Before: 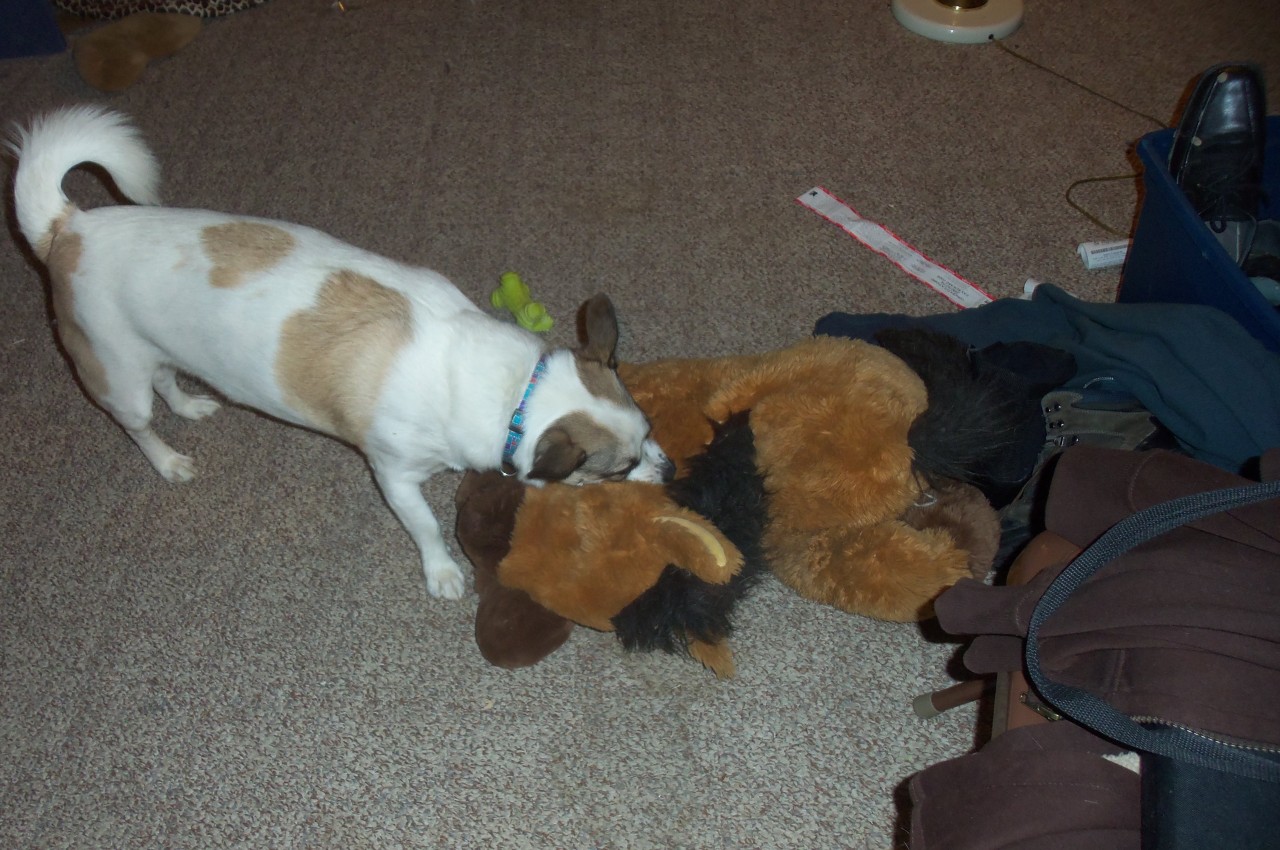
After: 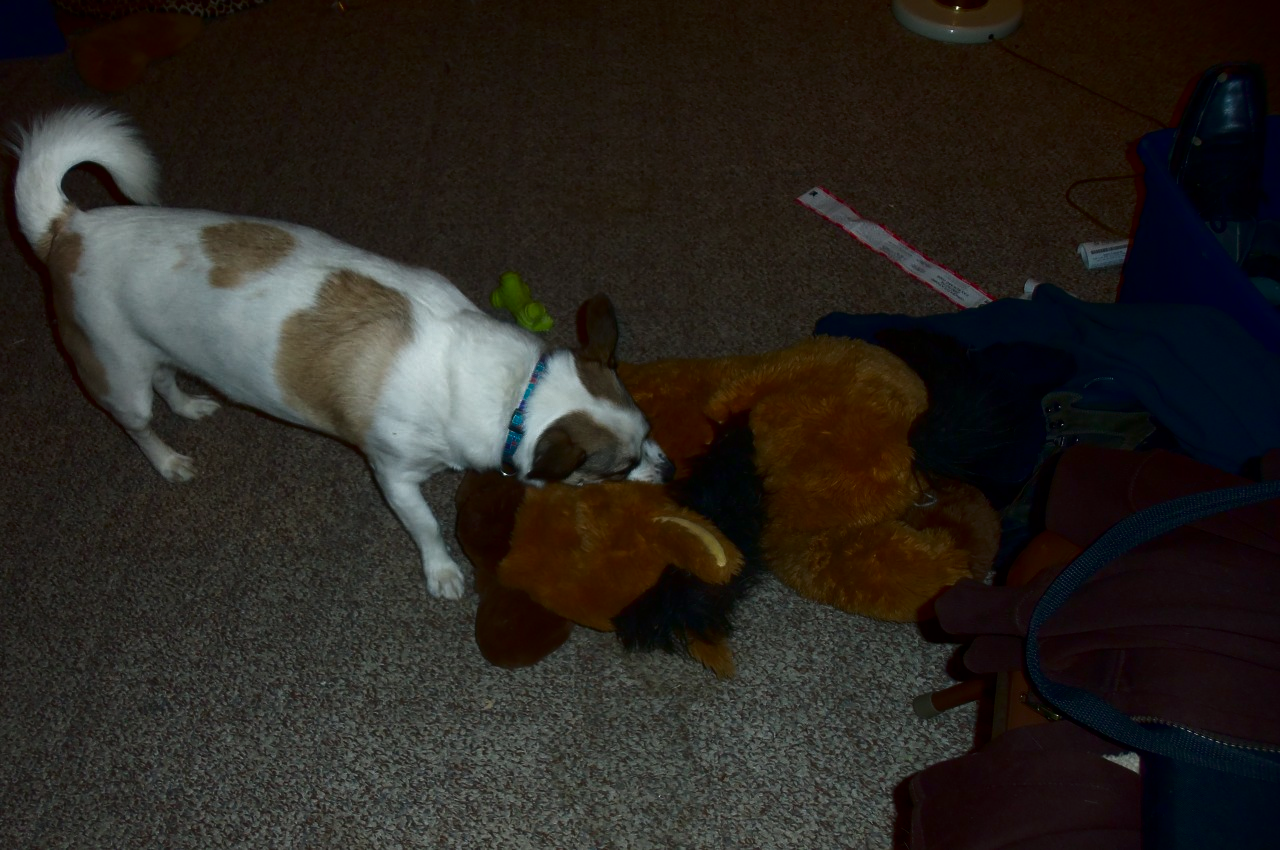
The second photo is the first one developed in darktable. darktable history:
contrast brightness saturation: brightness -0.519
